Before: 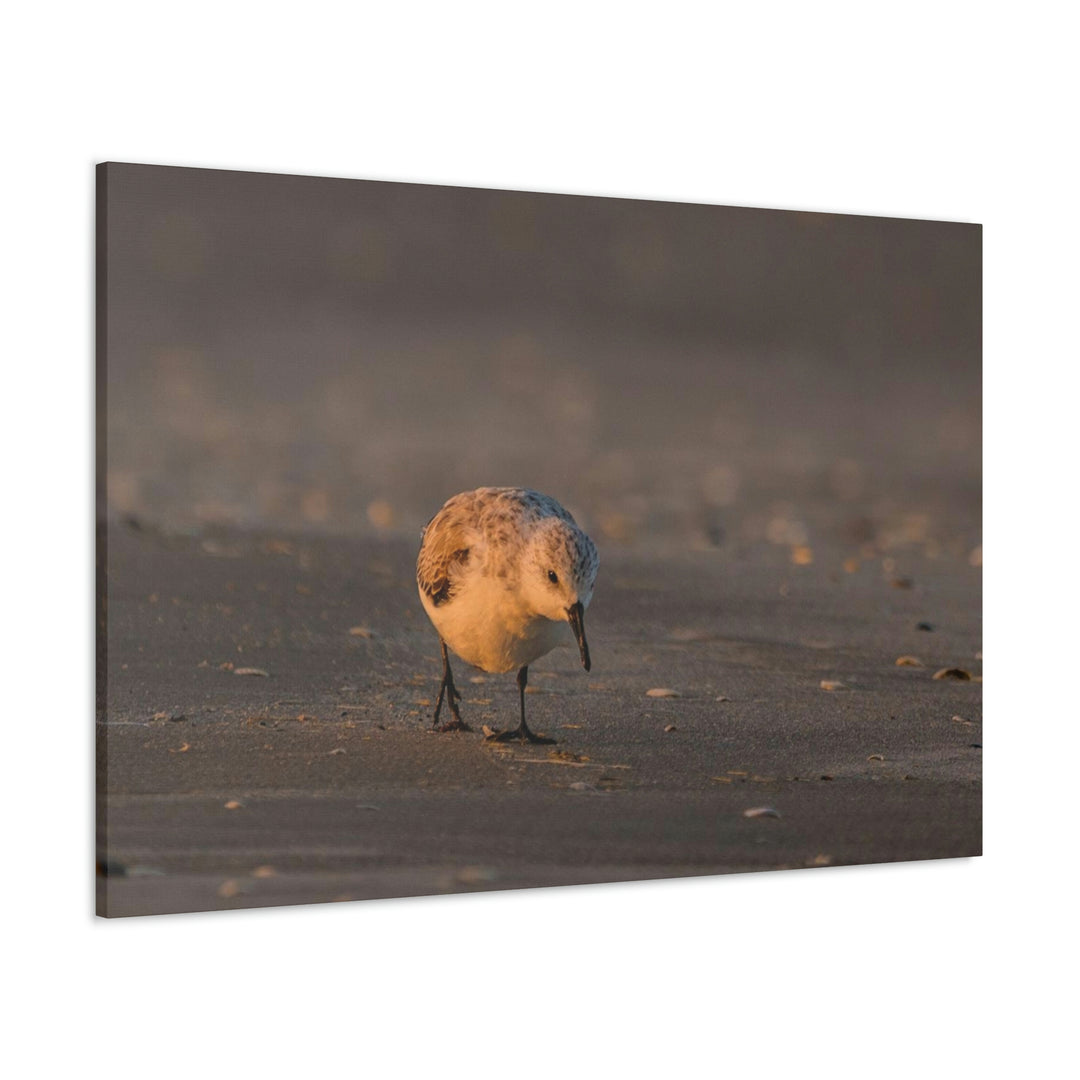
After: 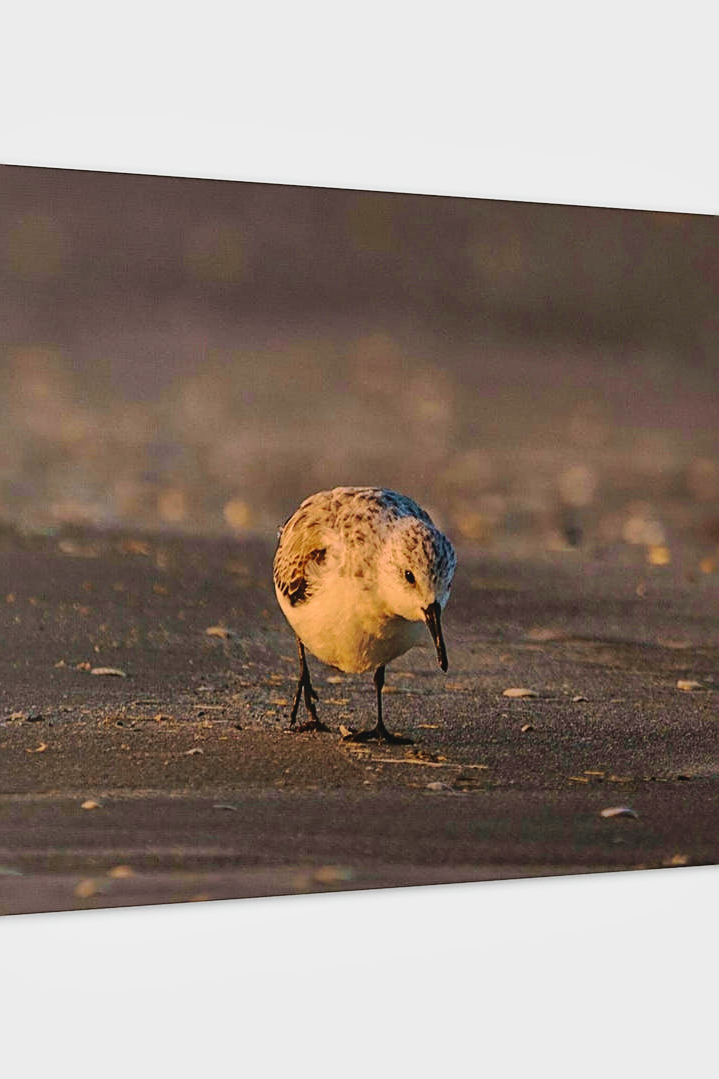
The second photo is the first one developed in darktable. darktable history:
crop and rotate: left 13.409%, right 19.924%
local contrast: mode bilateral grid, contrast 20, coarseness 50, detail 150%, midtone range 0.2
tone curve: curves: ch0 [(0, 0) (0.003, 0.085) (0.011, 0.086) (0.025, 0.086) (0.044, 0.088) (0.069, 0.093) (0.1, 0.102) (0.136, 0.12) (0.177, 0.157) (0.224, 0.203) (0.277, 0.277) (0.335, 0.36) (0.399, 0.463) (0.468, 0.559) (0.543, 0.626) (0.623, 0.703) (0.709, 0.789) (0.801, 0.869) (0.898, 0.927) (1, 1)], preserve colors none
sharpen: on, module defaults
velvia: strength 45%
exposure: exposure -0.36 EV, compensate highlight preservation false
tone equalizer: on, module defaults
